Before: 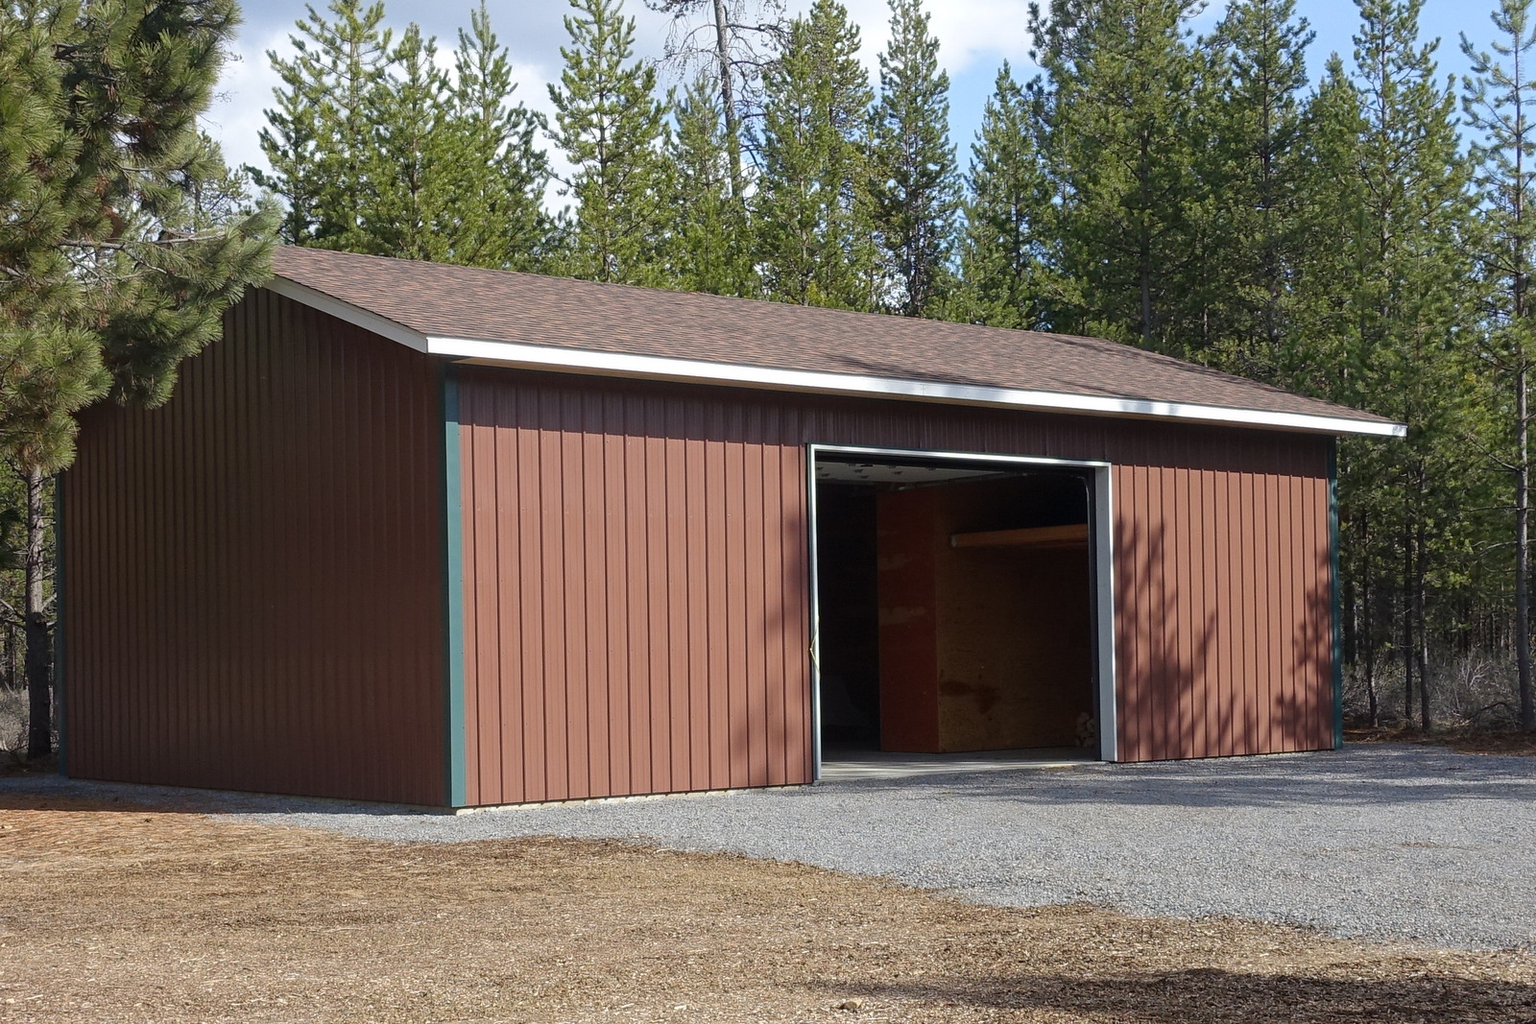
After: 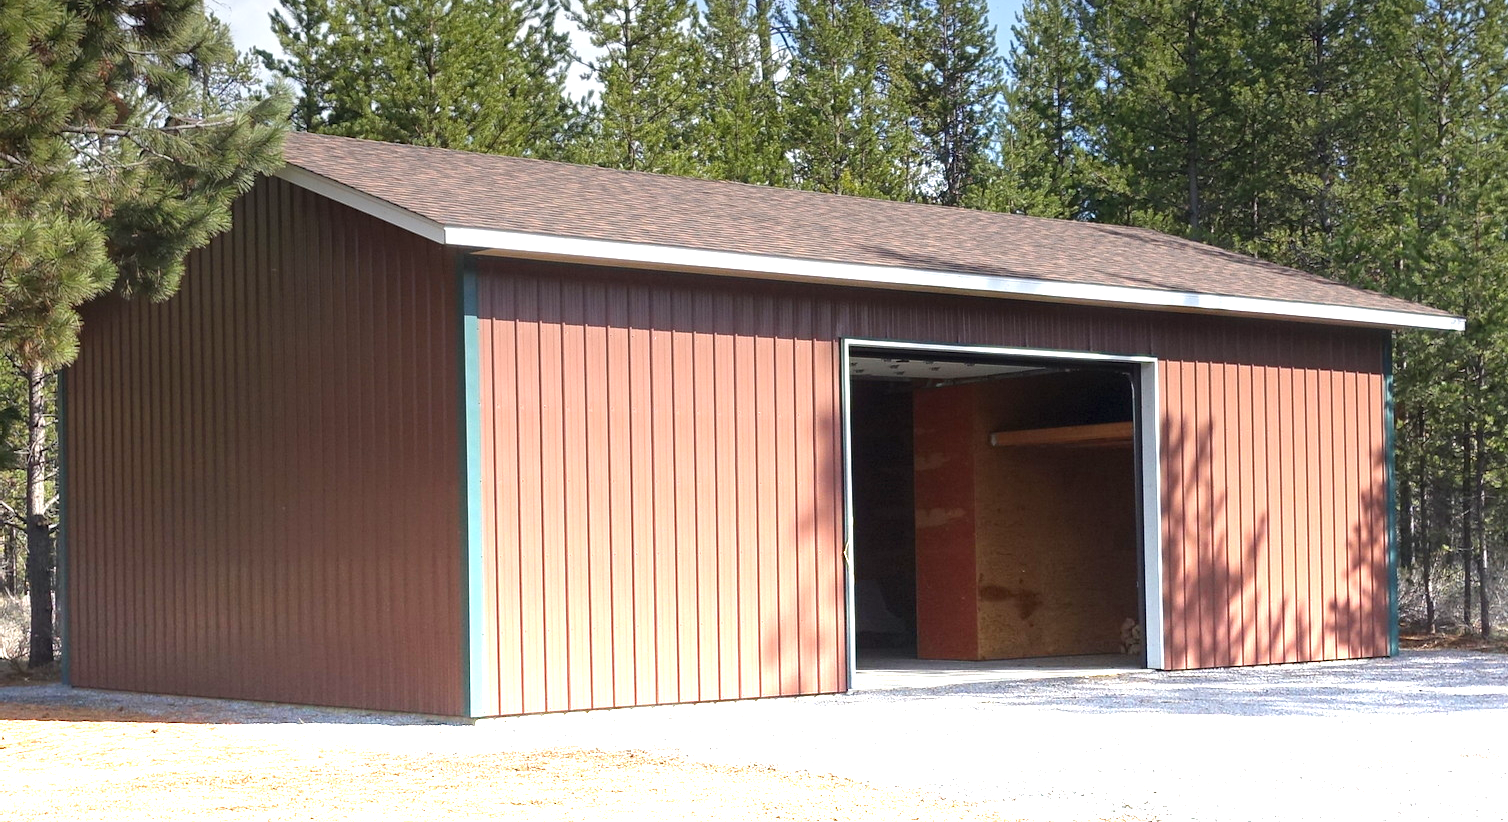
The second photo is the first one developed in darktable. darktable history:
graduated density: density -3.9 EV
crop and rotate: angle 0.03°, top 11.643%, right 5.651%, bottom 11.189%
